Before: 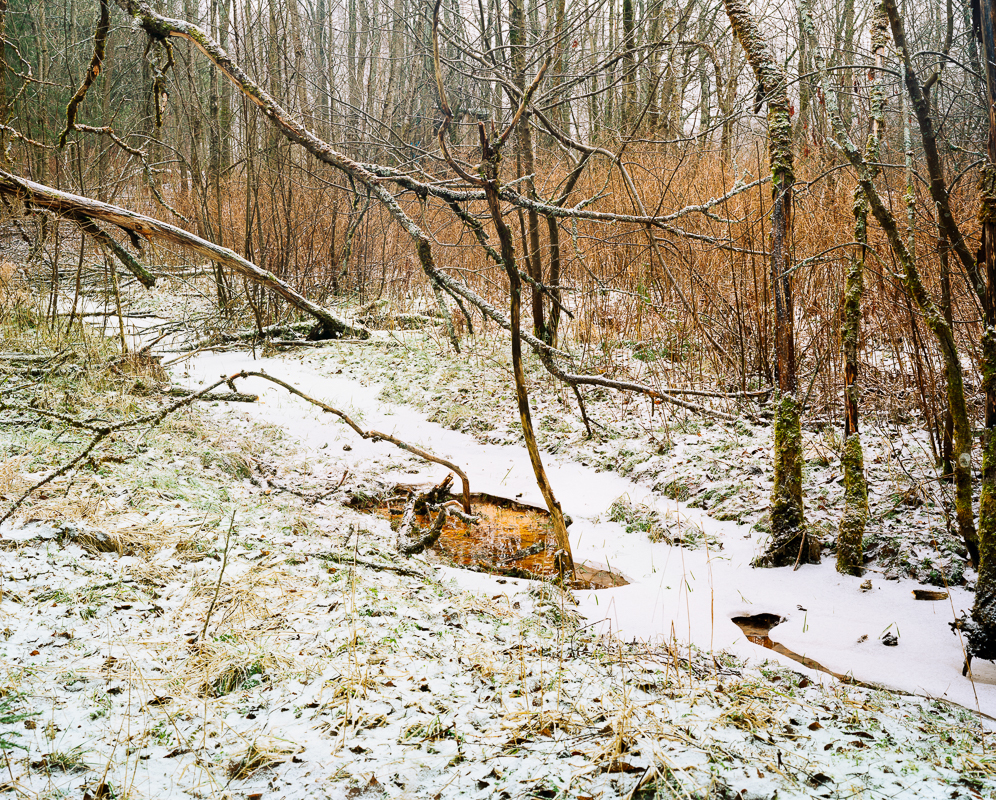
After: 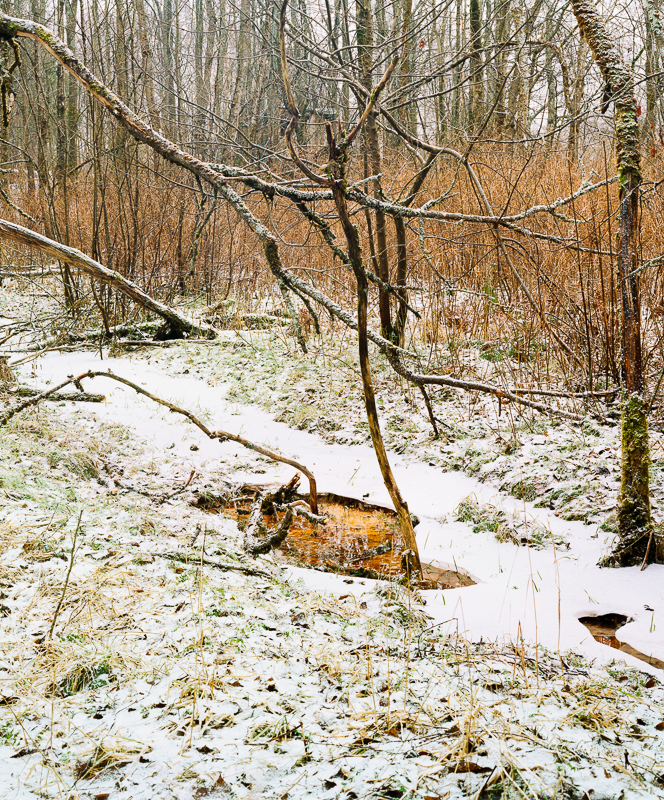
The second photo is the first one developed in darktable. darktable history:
crop: left 15.405%, right 17.912%
